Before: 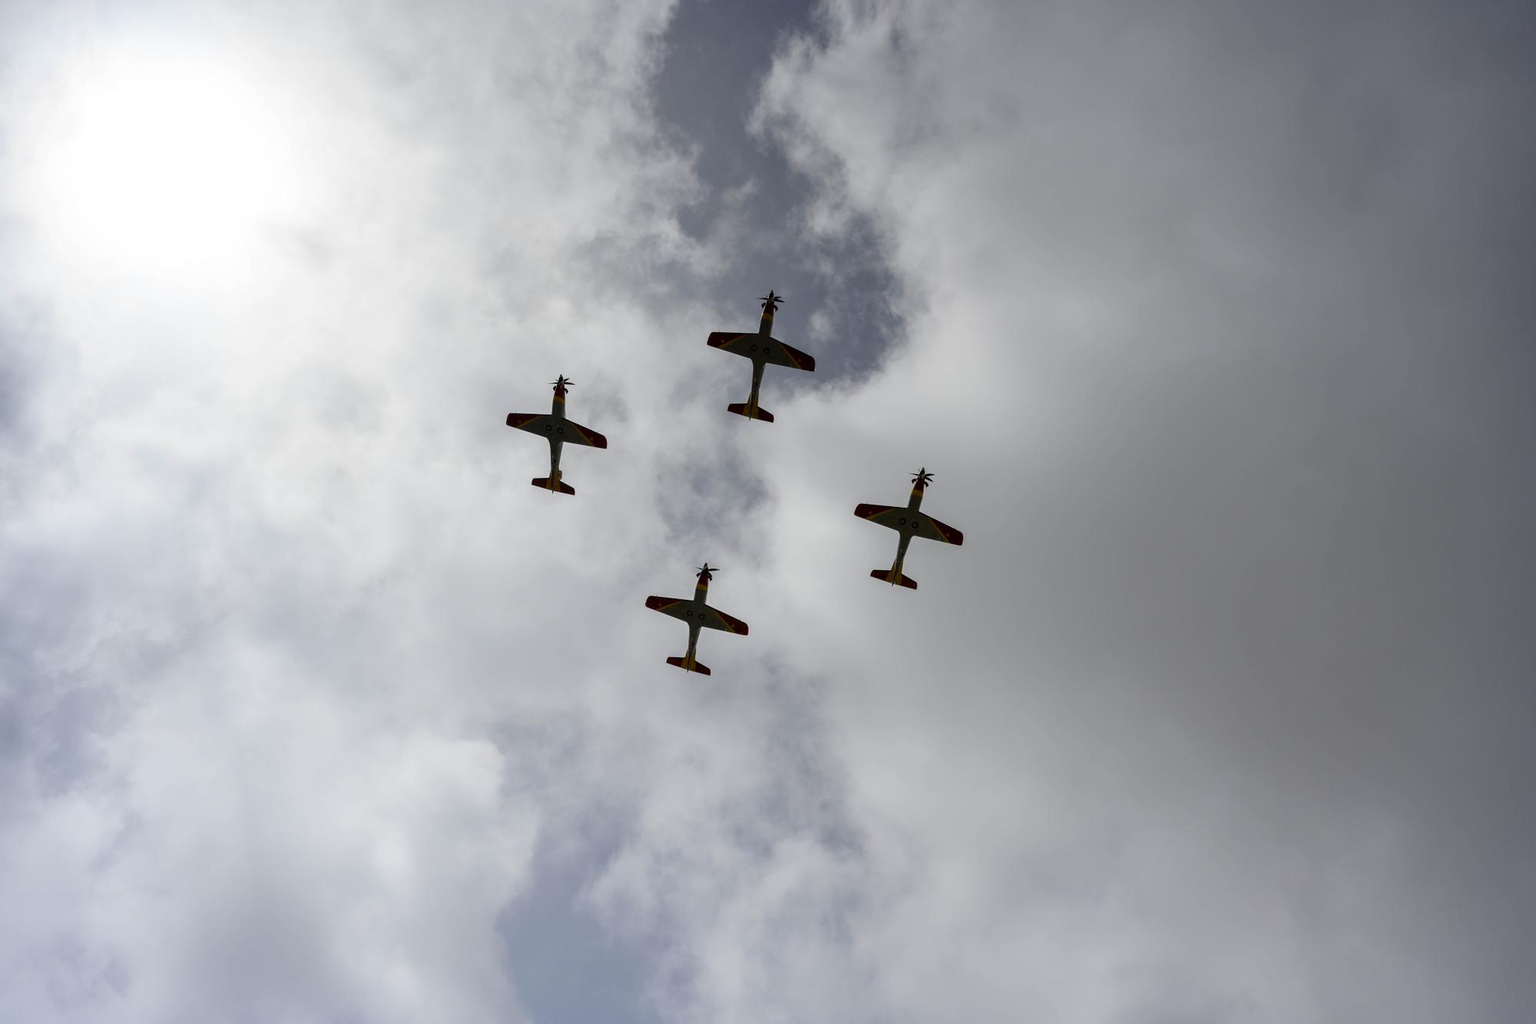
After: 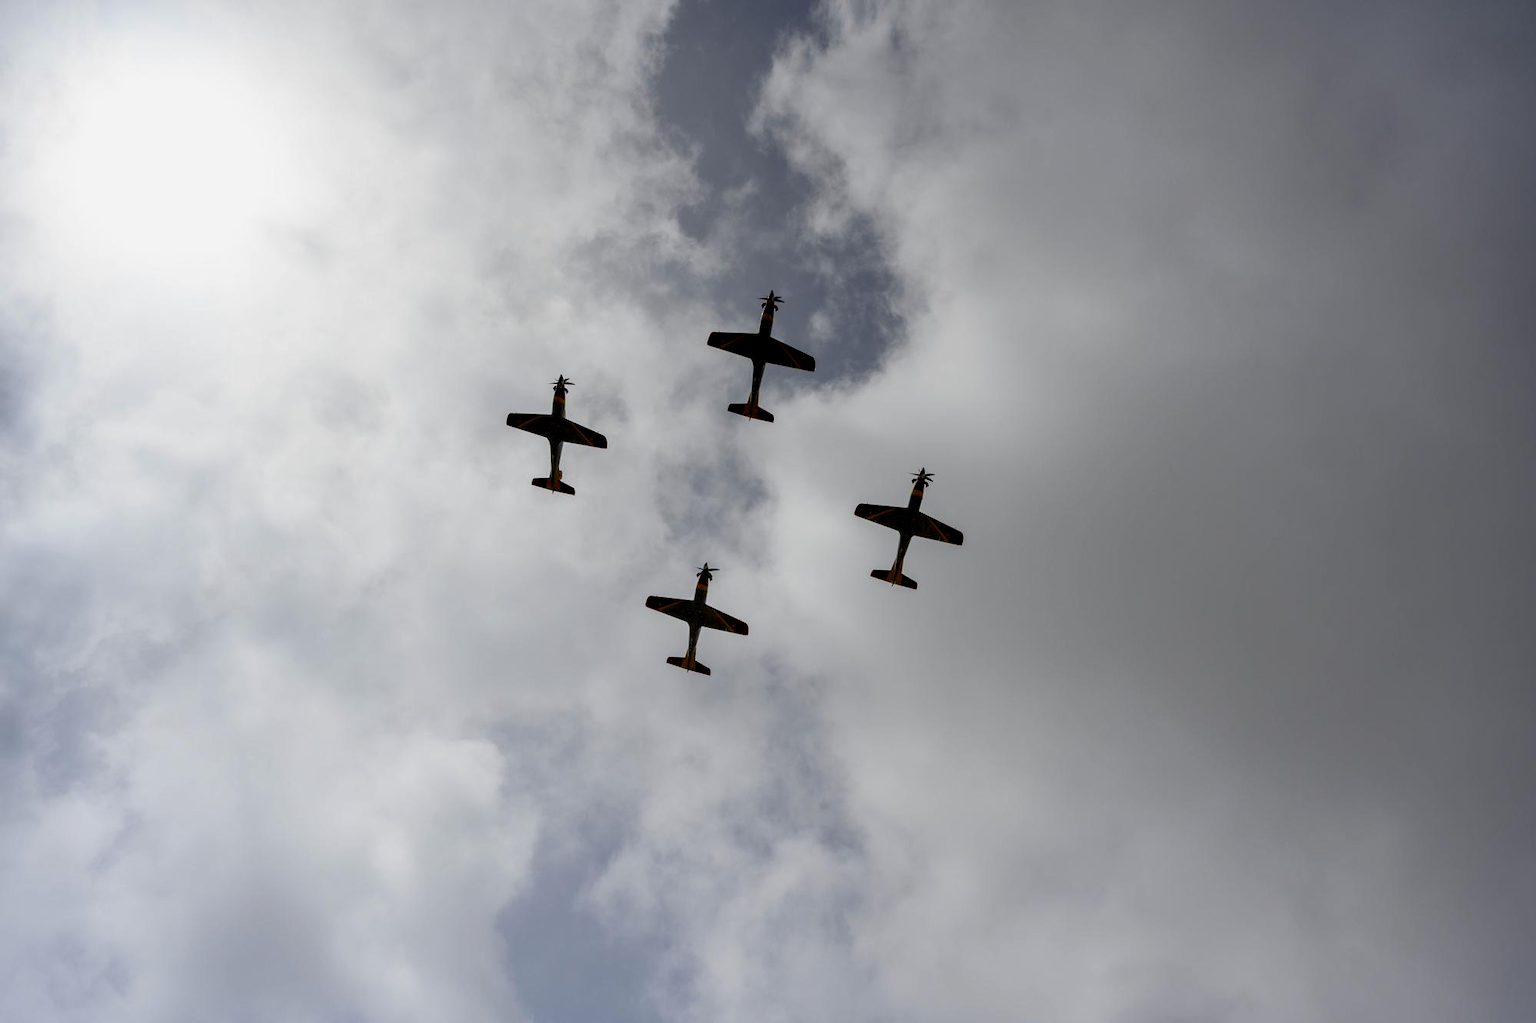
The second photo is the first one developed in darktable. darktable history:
exposure: black level correction 0.009, exposure -0.159 EV, compensate highlight preservation false
